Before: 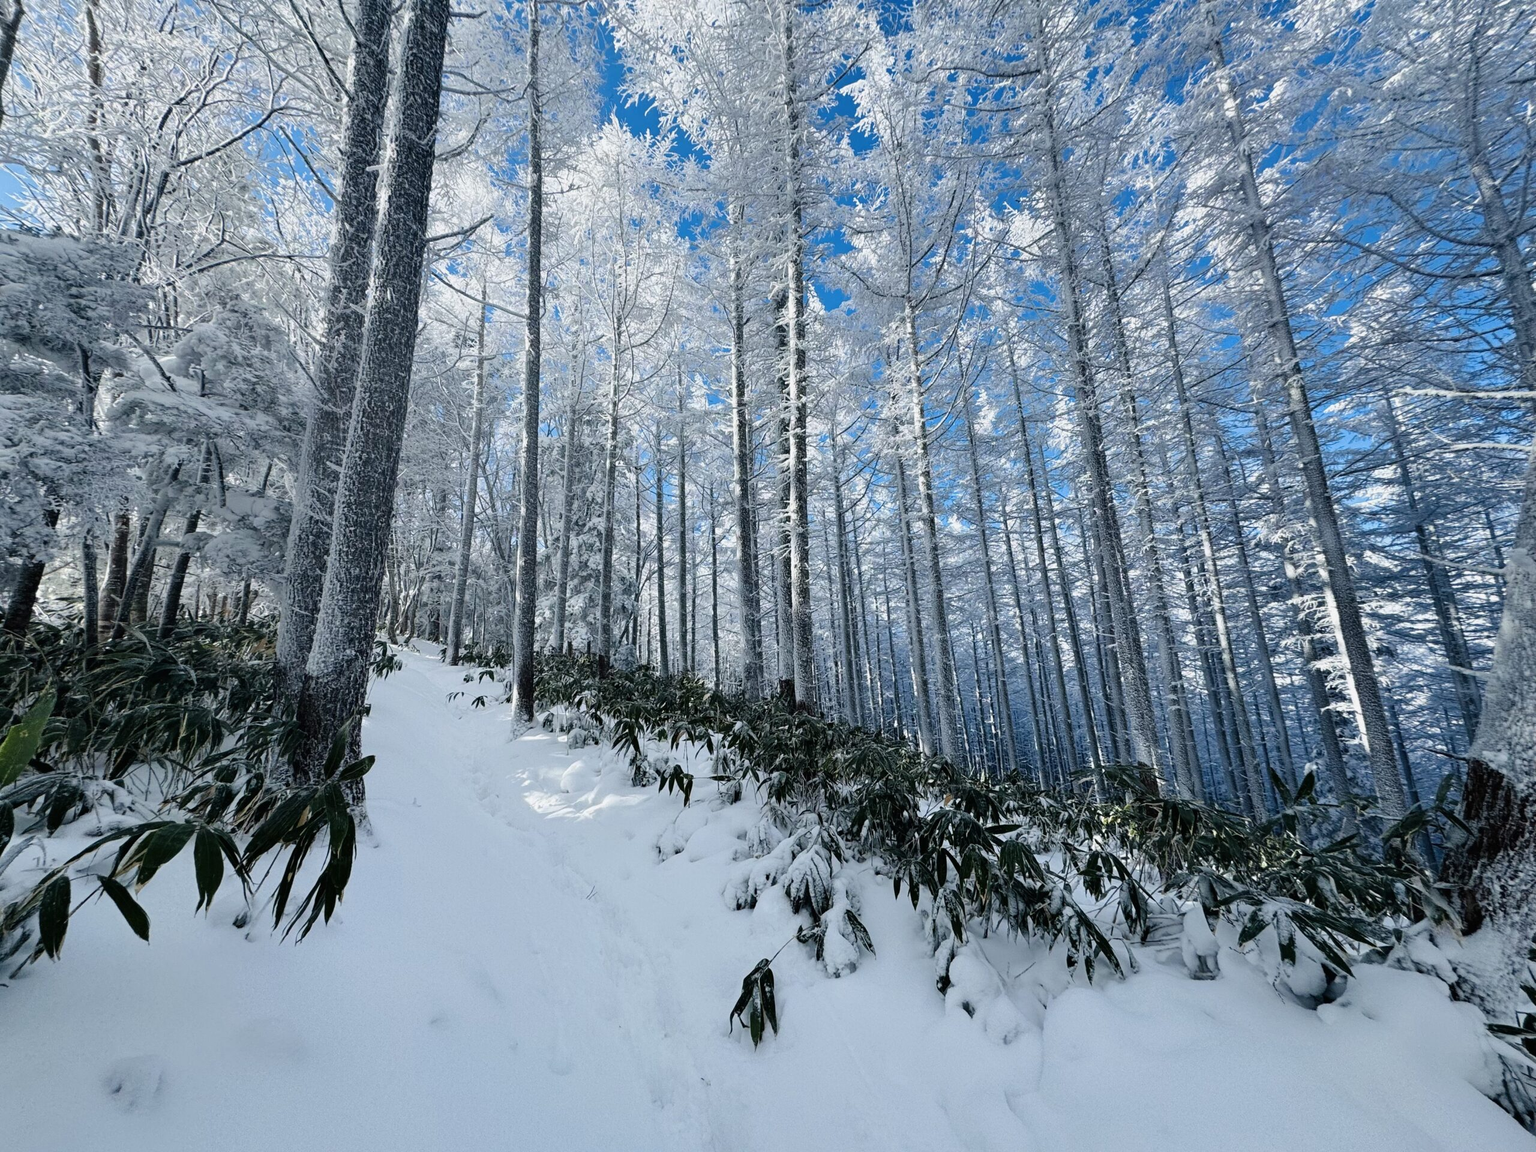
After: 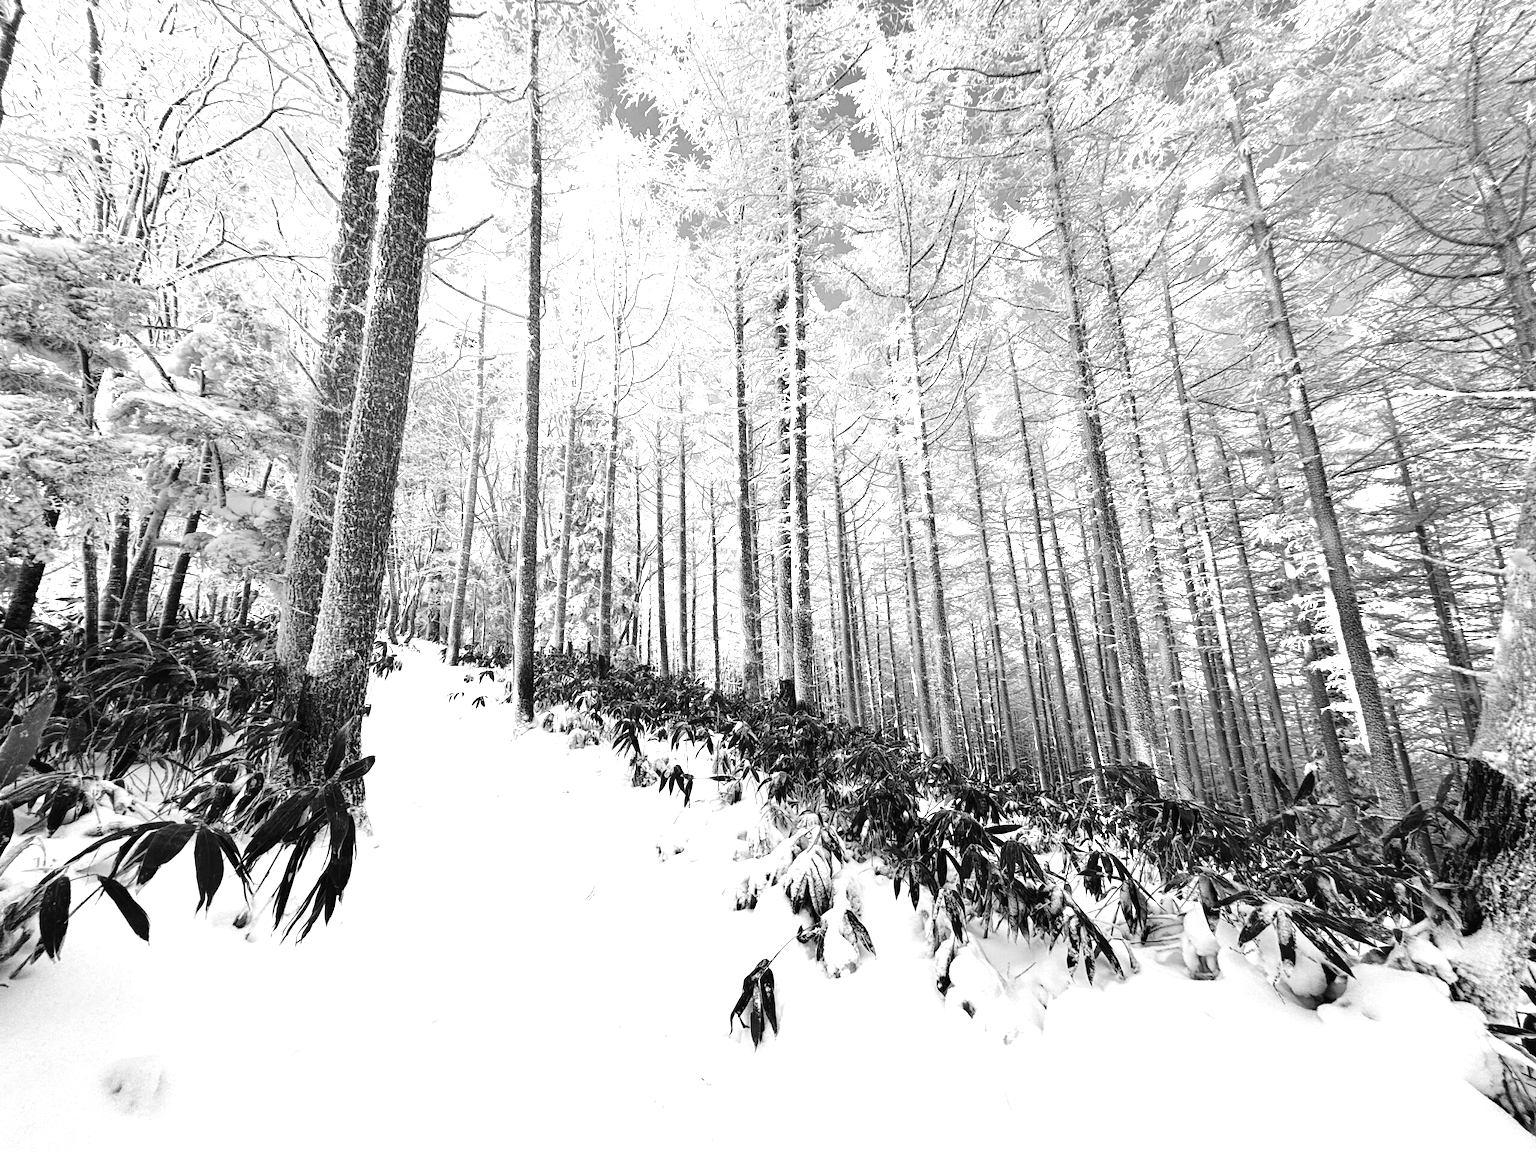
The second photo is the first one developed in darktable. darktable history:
tone equalizer: -8 EV -0.417 EV, -7 EV -0.389 EV, -6 EV -0.333 EV, -5 EV -0.222 EV, -3 EV 0.222 EV, -2 EV 0.333 EV, -1 EV 0.389 EV, +0 EV 0.417 EV, edges refinement/feathering 500, mask exposure compensation -1.25 EV, preserve details no
exposure: black level correction 0, exposure 1.1 EV, compensate exposure bias true, compensate highlight preservation false
monochrome: a 32, b 64, size 2.3
